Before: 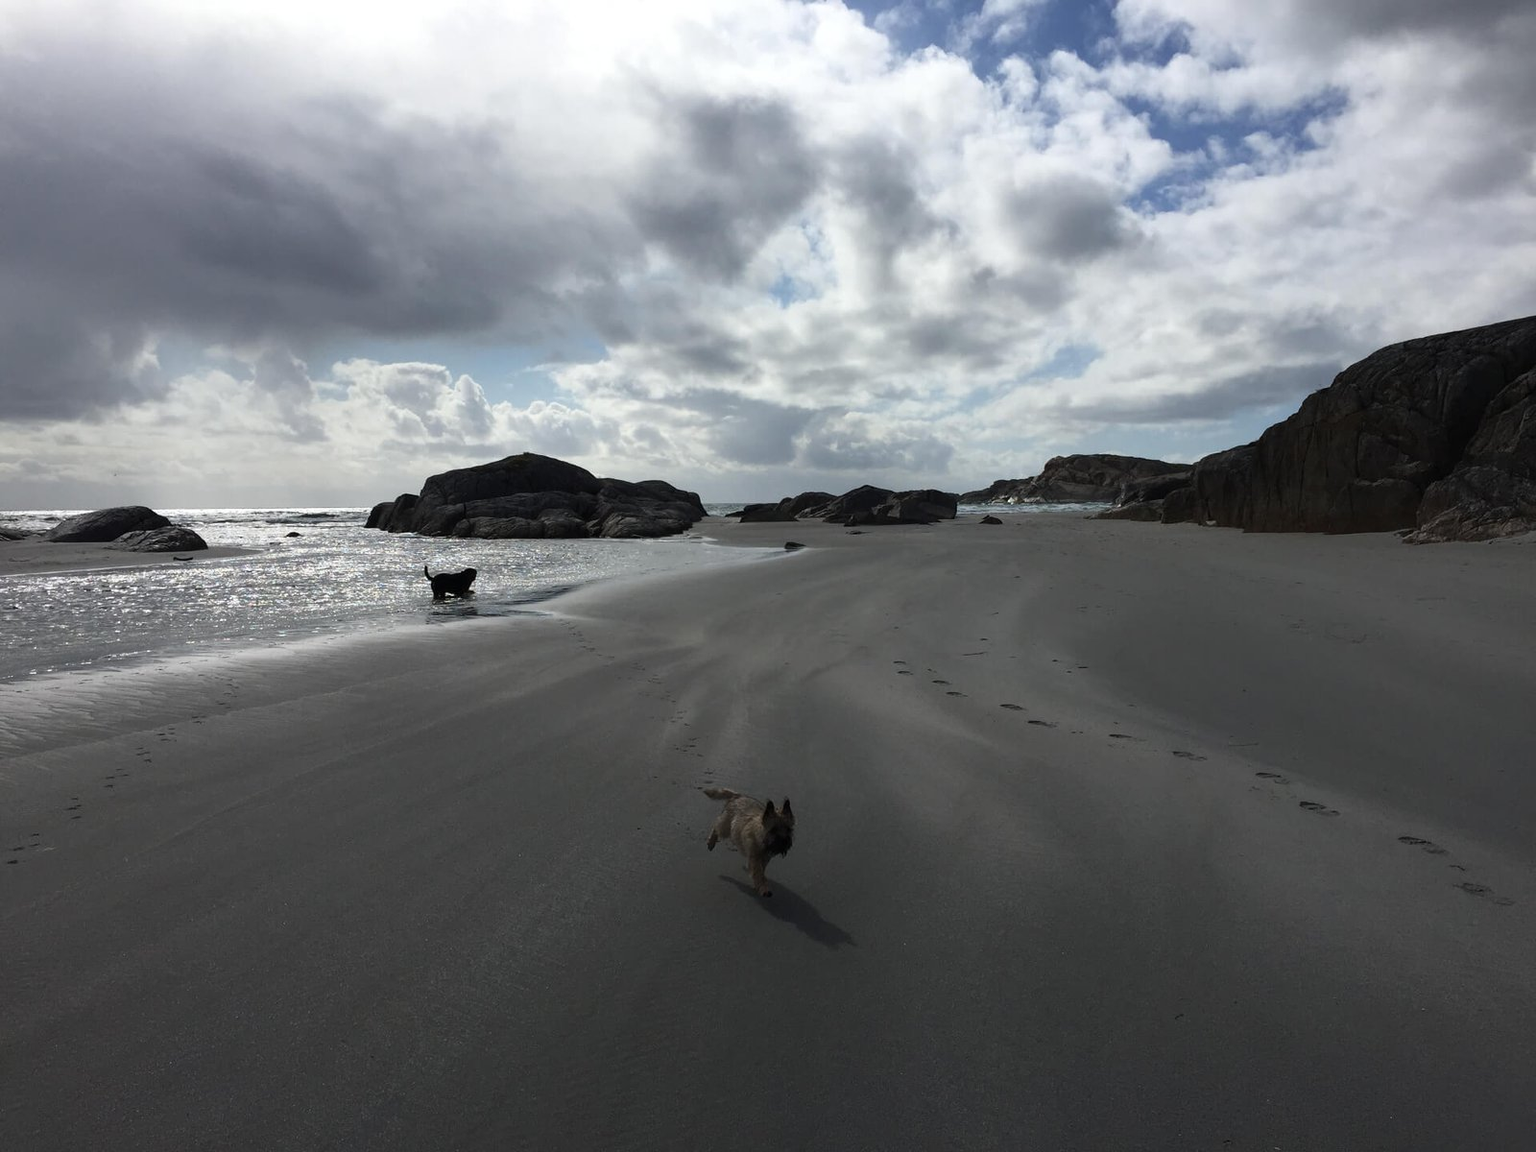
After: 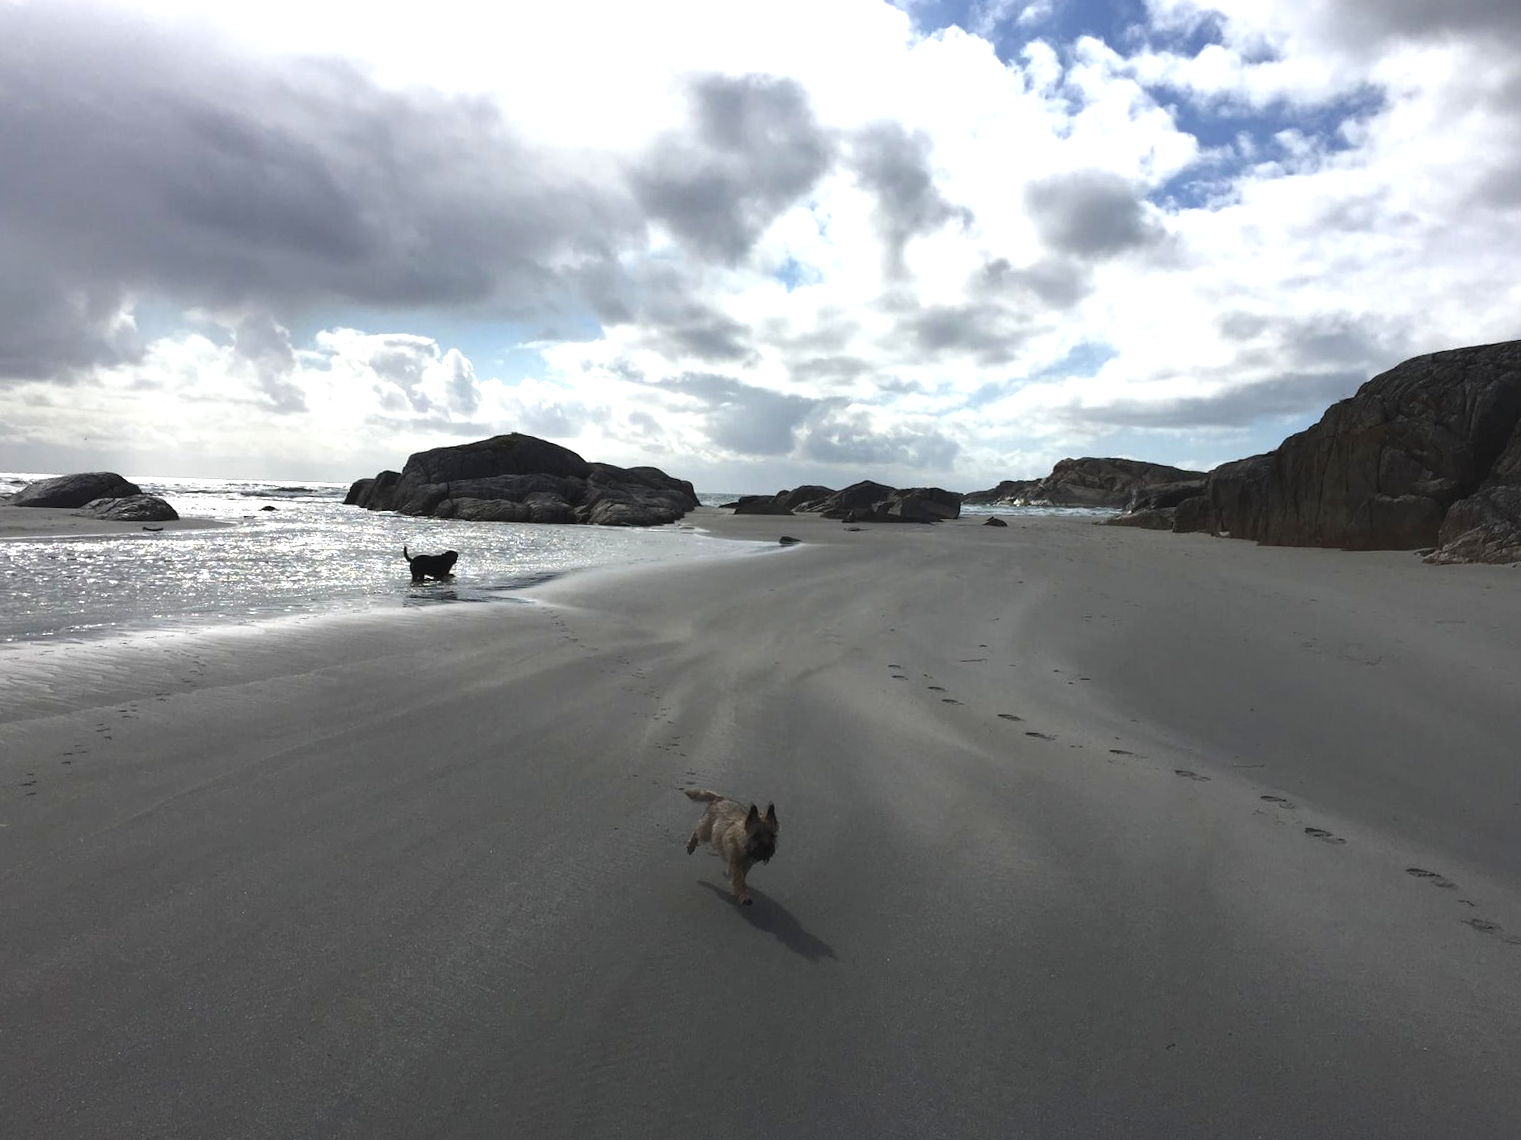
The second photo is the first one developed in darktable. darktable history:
exposure: black level correction -0.002, exposure 0.714 EV, compensate exposure bias true, compensate highlight preservation false
shadows and highlights: shadows 25.18, highlights -25.68
tone equalizer: edges refinement/feathering 500, mask exposure compensation -1.57 EV, preserve details guided filter
crop and rotate: angle -2.26°
